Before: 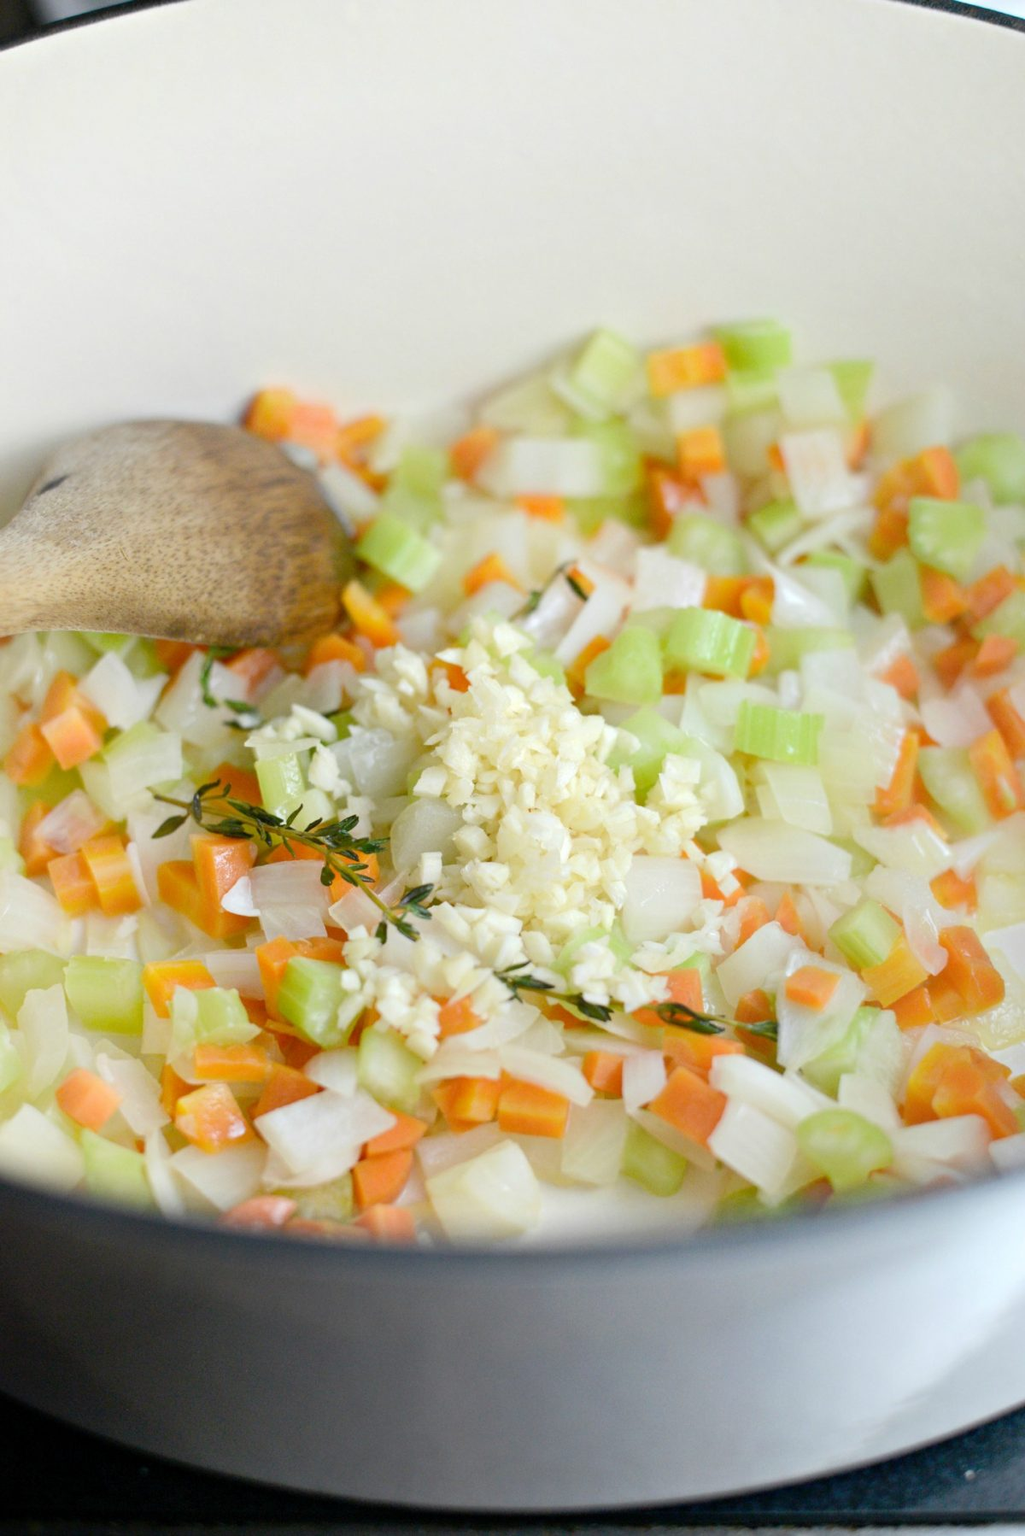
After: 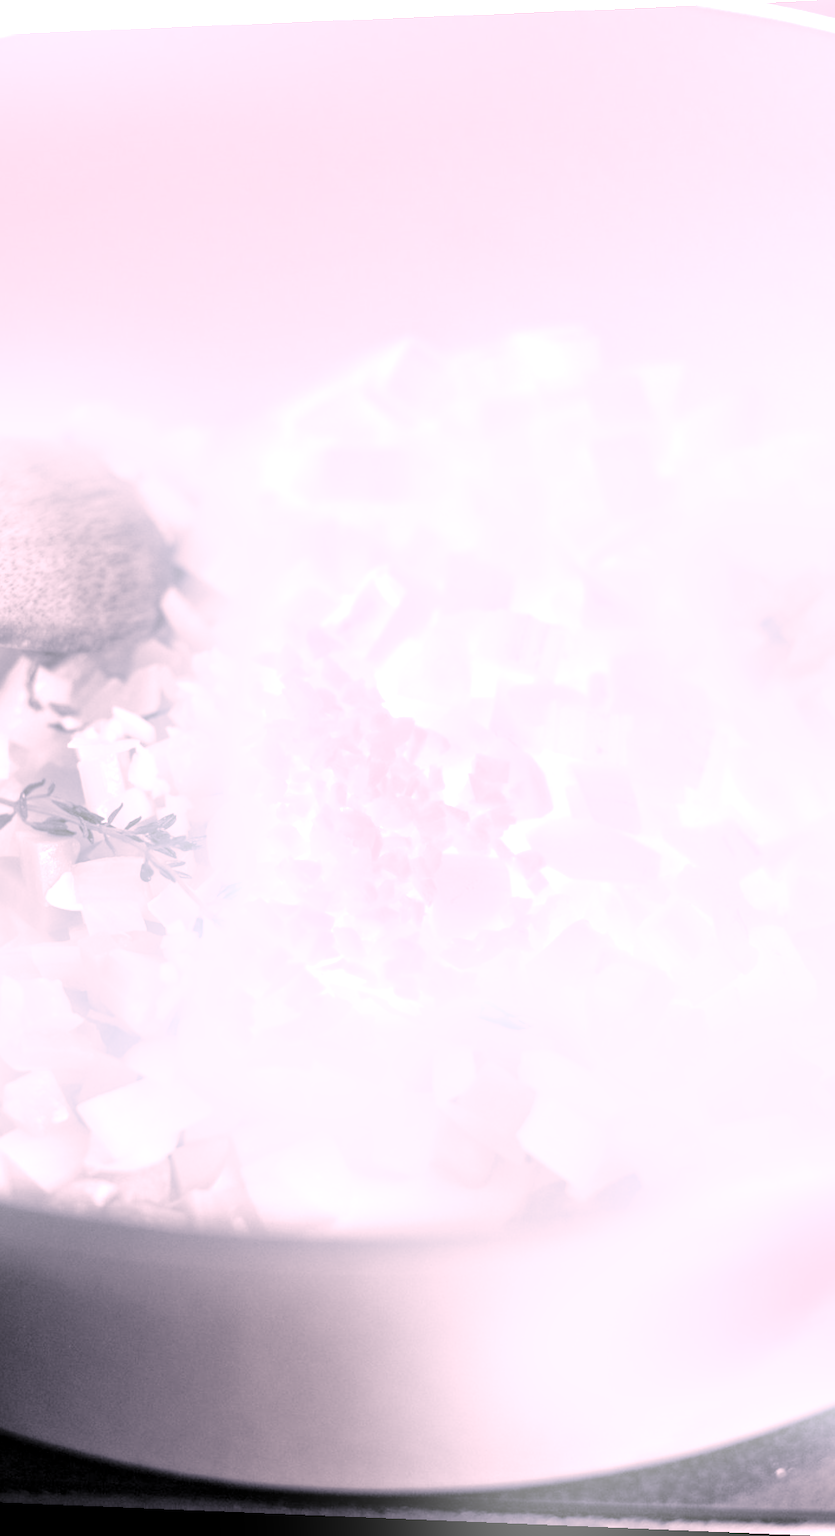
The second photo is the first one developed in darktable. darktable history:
color calibration: output gray [0.28, 0.41, 0.31, 0], gray › normalize channels true, illuminant same as pipeline (D50), adaptation XYZ, x 0.346, y 0.359, gamut compression 0
exposure: black level correction 0.001, exposure 1.05 EV, compensate exposure bias true, compensate highlight preservation false
color correction: highlights a* 15.03, highlights b* -25.07
color balance rgb: shadows lift › chroma 2%, shadows lift › hue 263°, highlights gain › chroma 8%, highlights gain › hue 84°, linear chroma grading › global chroma -15%, saturation formula JzAzBz (2021)
bloom: on, module defaults
rotate and perspective: lens shift (horizontal) -0.055, automatic cropping off
crop: left 16.145%
